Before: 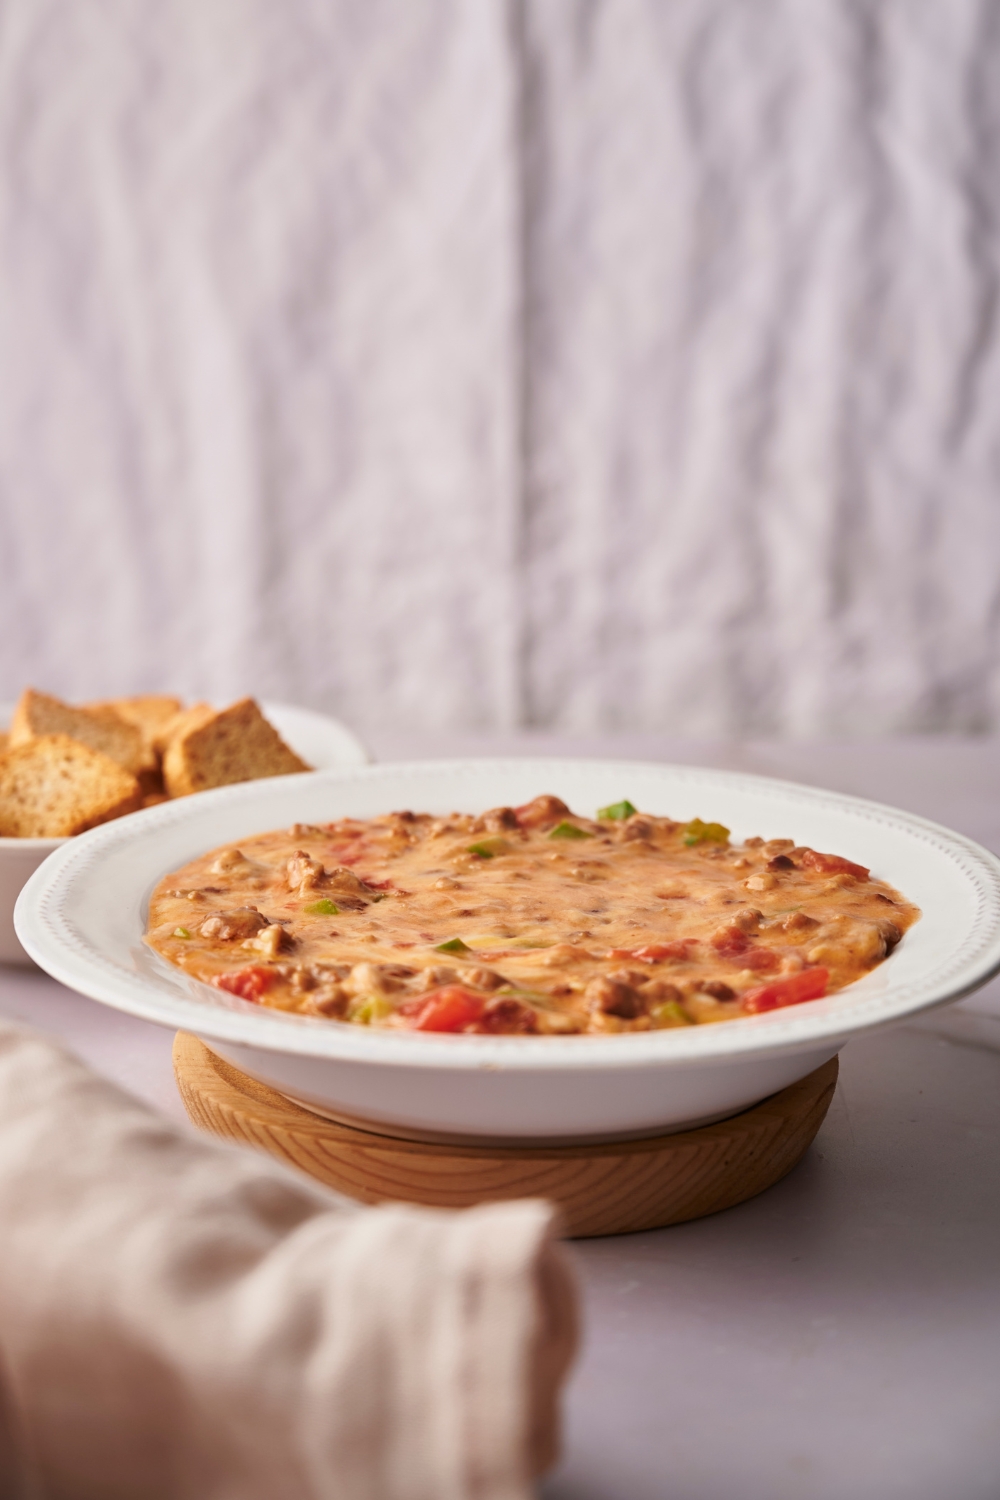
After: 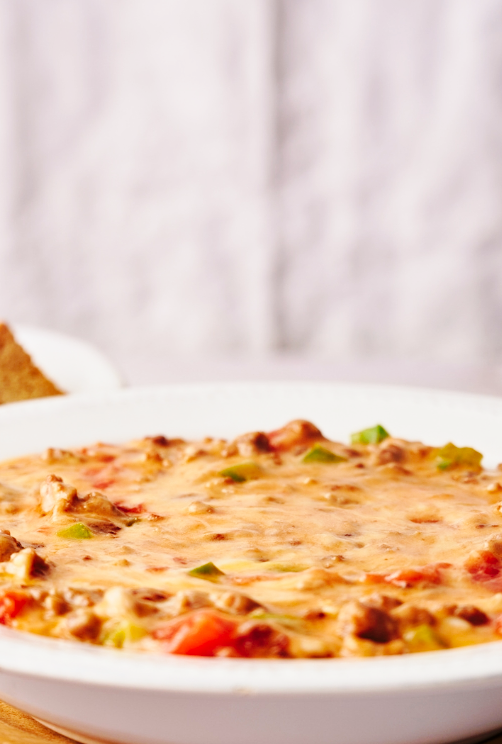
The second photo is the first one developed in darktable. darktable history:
crop: left 24.751%, top 25.13%, right 25.009%, bottom 25.243%
base curve: curves: ch0 [(0, 0) (0.036, 0.025) (0.121, 0.166) (0.206, 0.329) (0.605, 0.79) (1, 1)], preserve colors none
